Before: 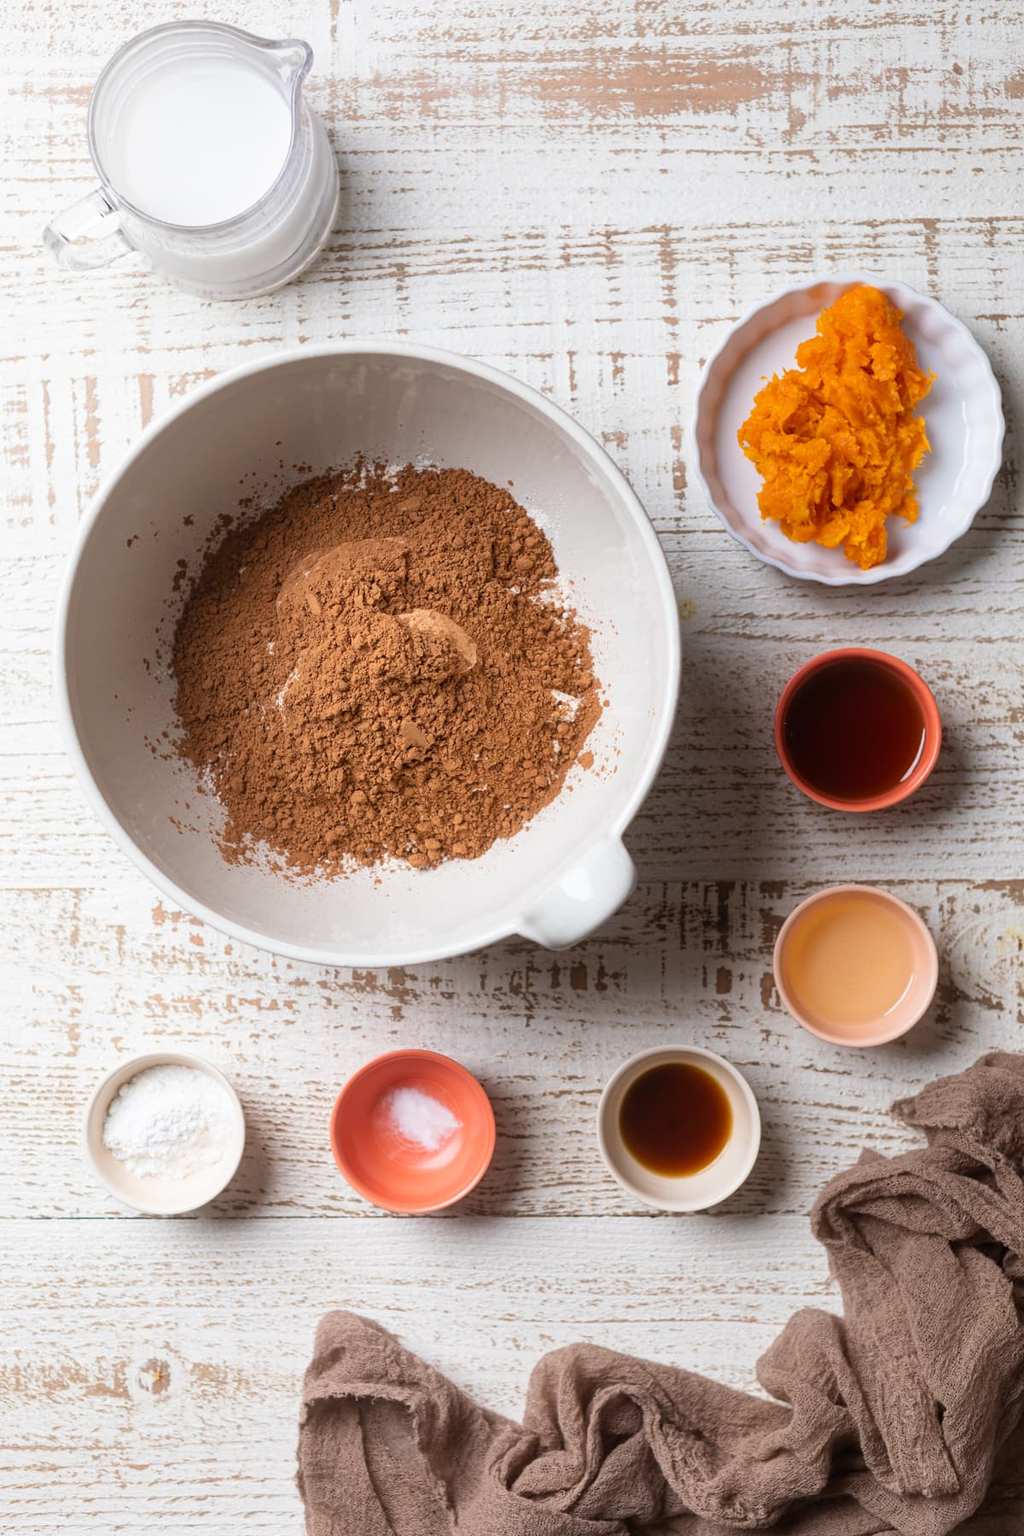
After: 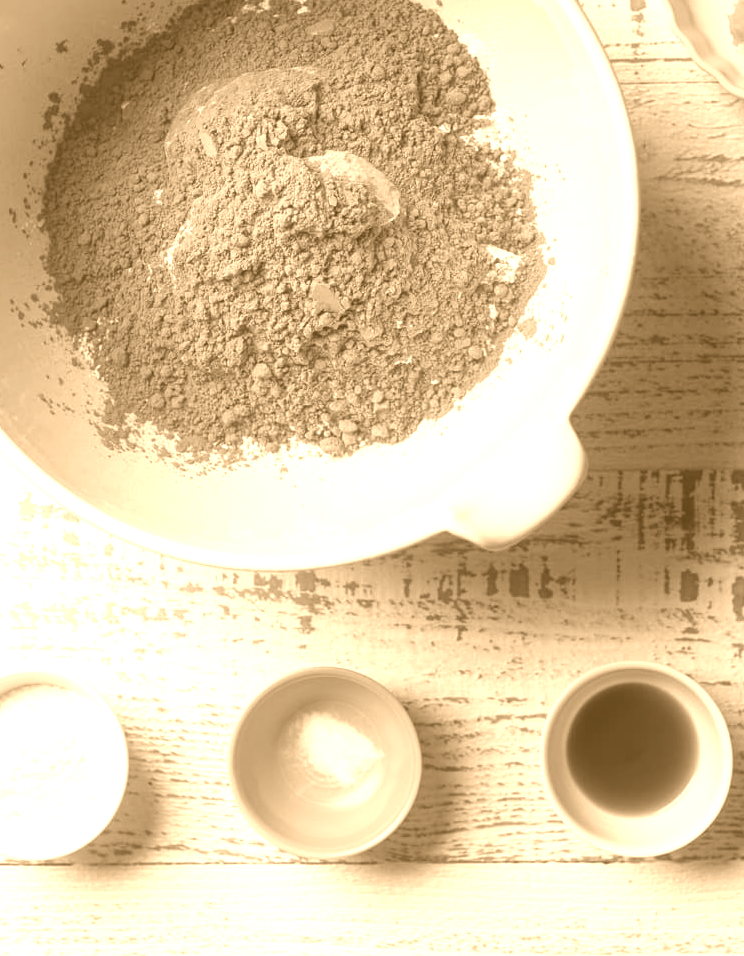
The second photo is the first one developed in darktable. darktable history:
crop: left 13.312%, top 31.28%, right 24.627%, bottom 15.582%
colorize: hue 28.8°, source mix 100%
base curve: curves: ch0 [(0, 0) (0.303, 0.277) (1, 1)]
